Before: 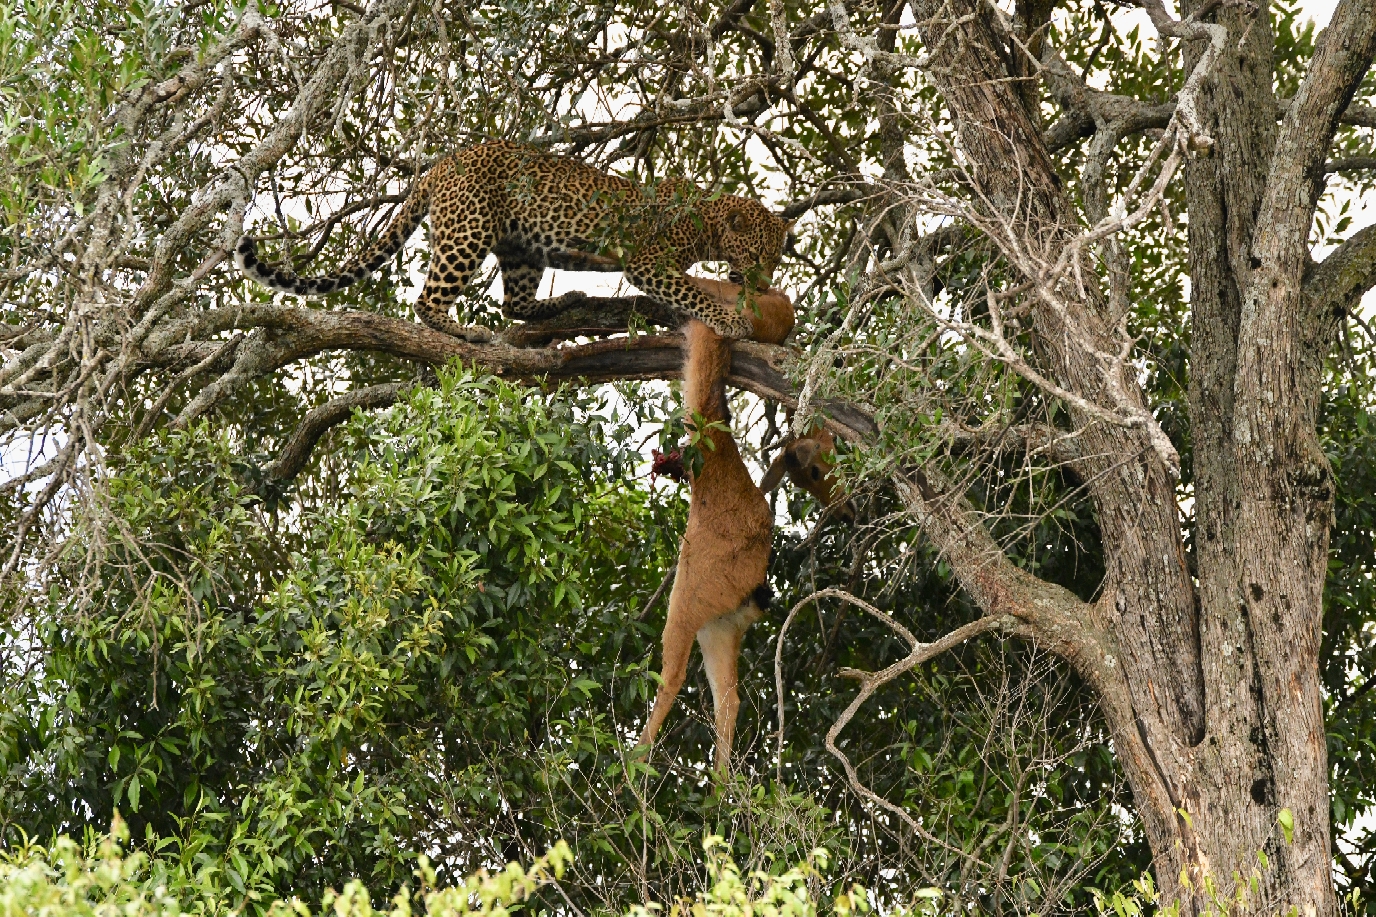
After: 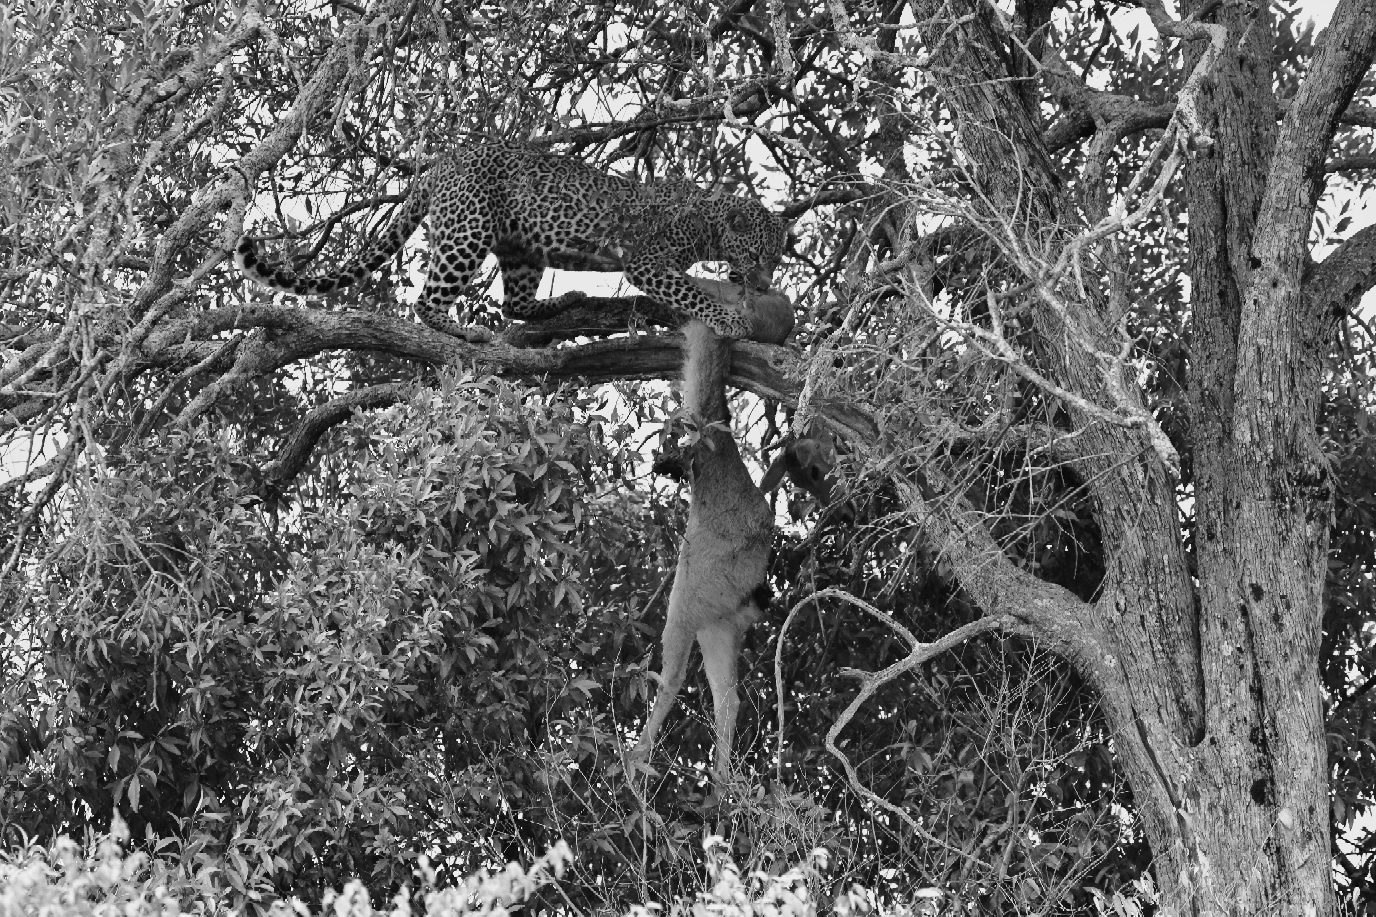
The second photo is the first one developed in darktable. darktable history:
monochrome: a -74.22, b 78.2
shadows and highlights: low approximation 0.01, soften with gaussian
